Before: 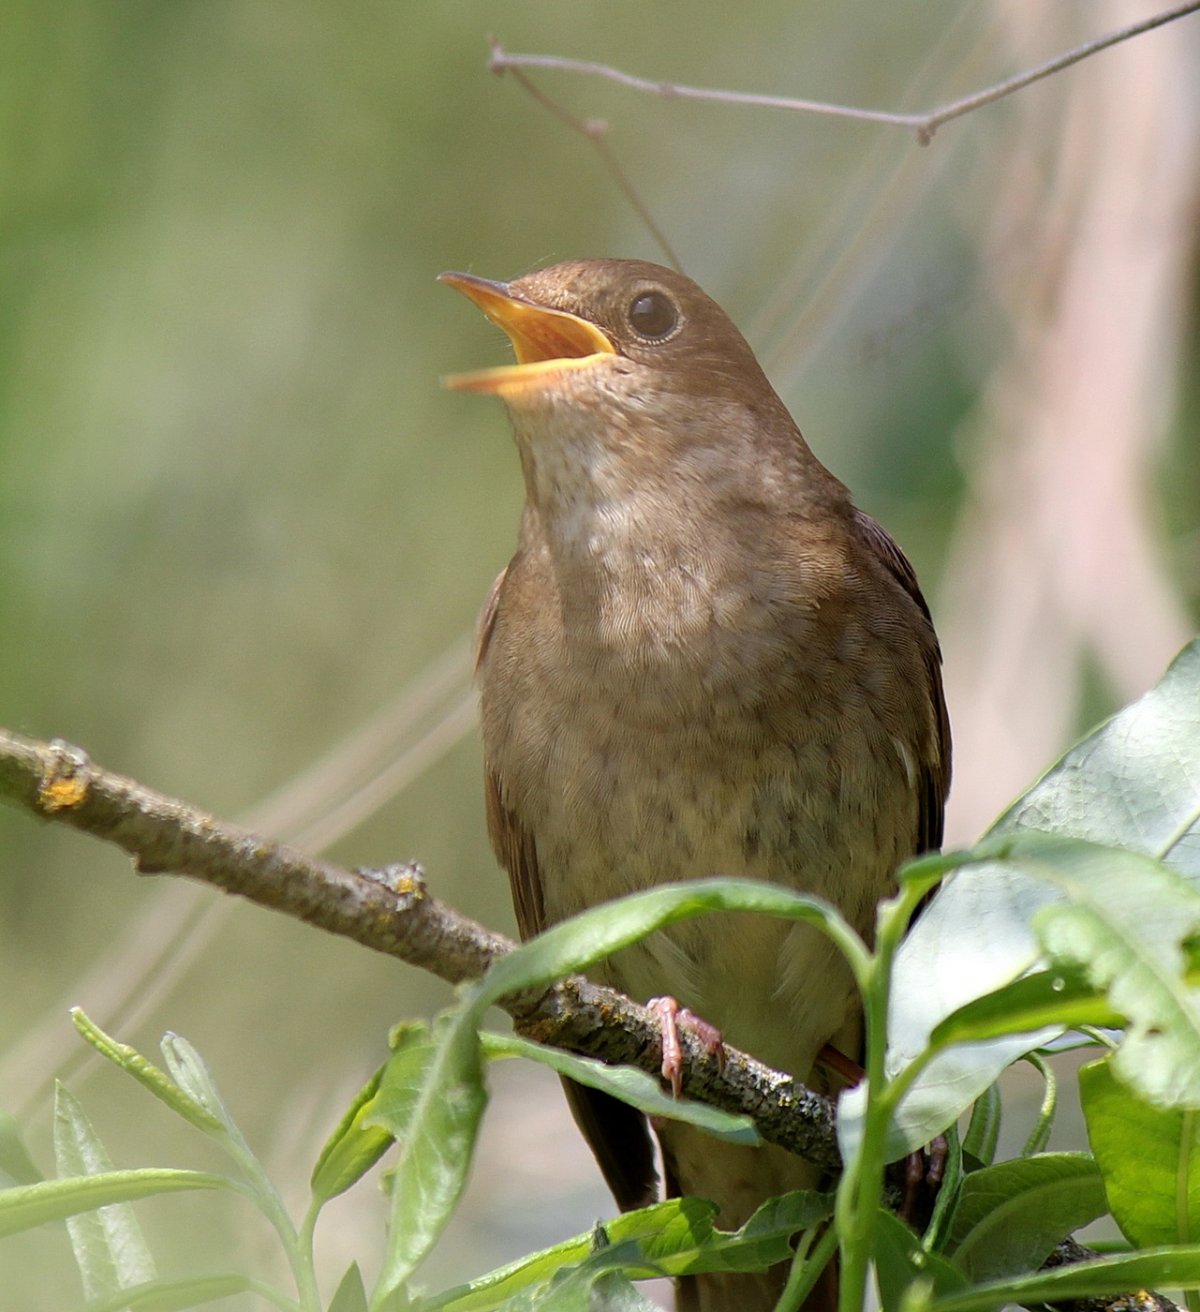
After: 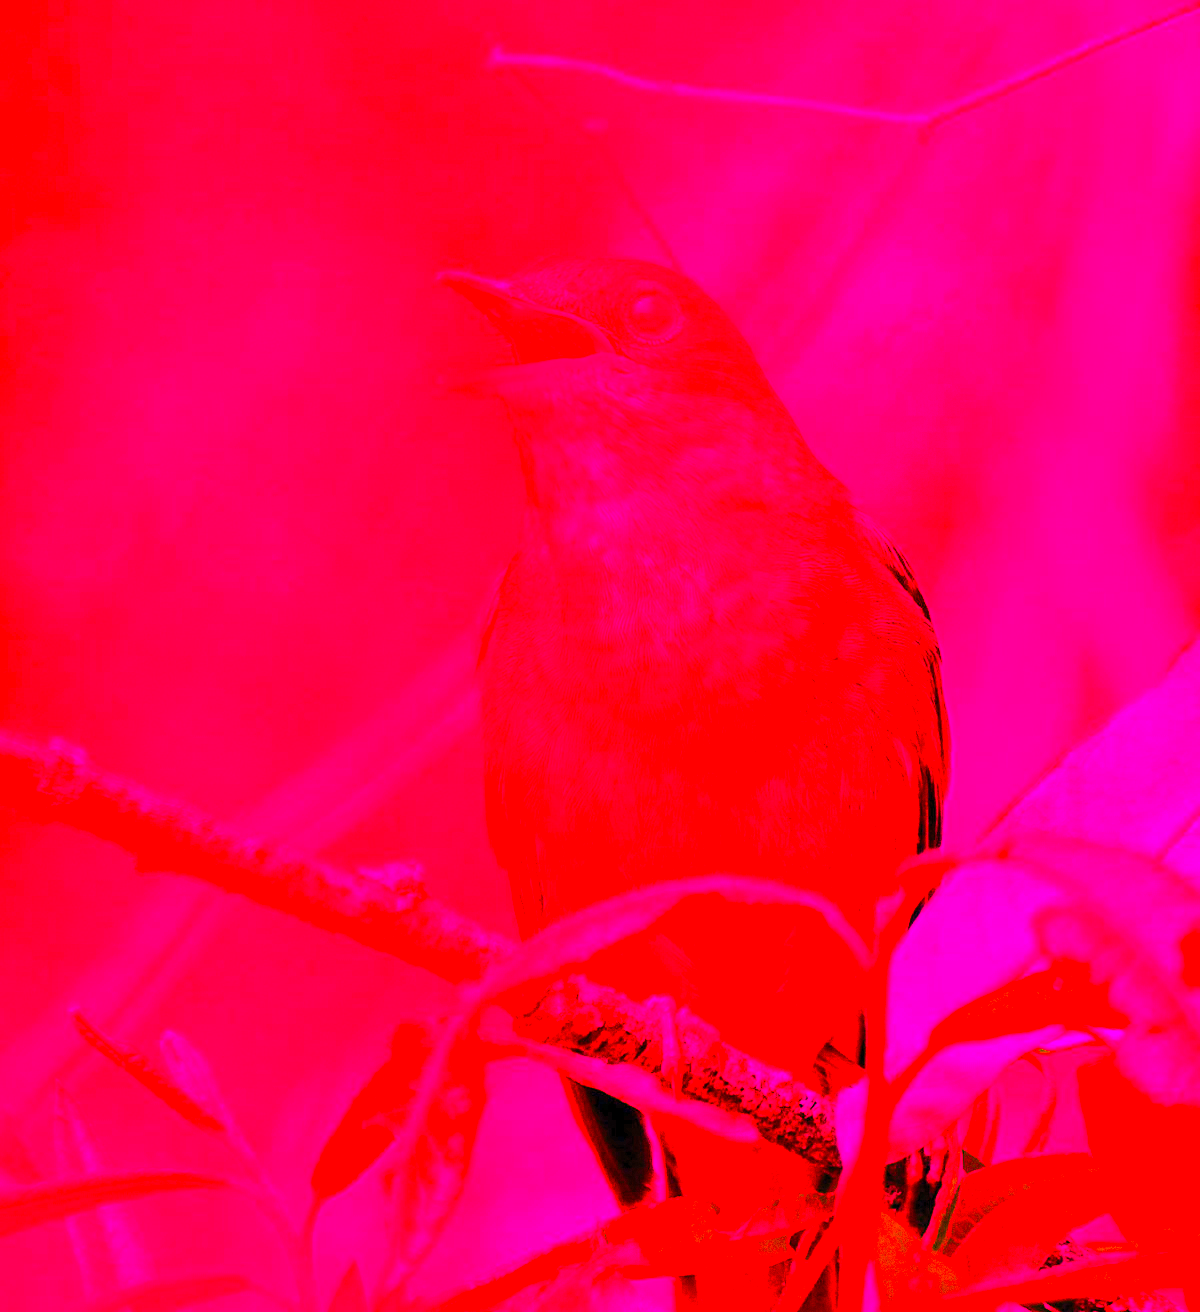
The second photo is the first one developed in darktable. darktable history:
grain: coarseness 0.09 ISO
contrast brightness saturation: contrast 0.2, brightness 0.2, saturation 0.8
white balance: red 4.26, blue 1.802
